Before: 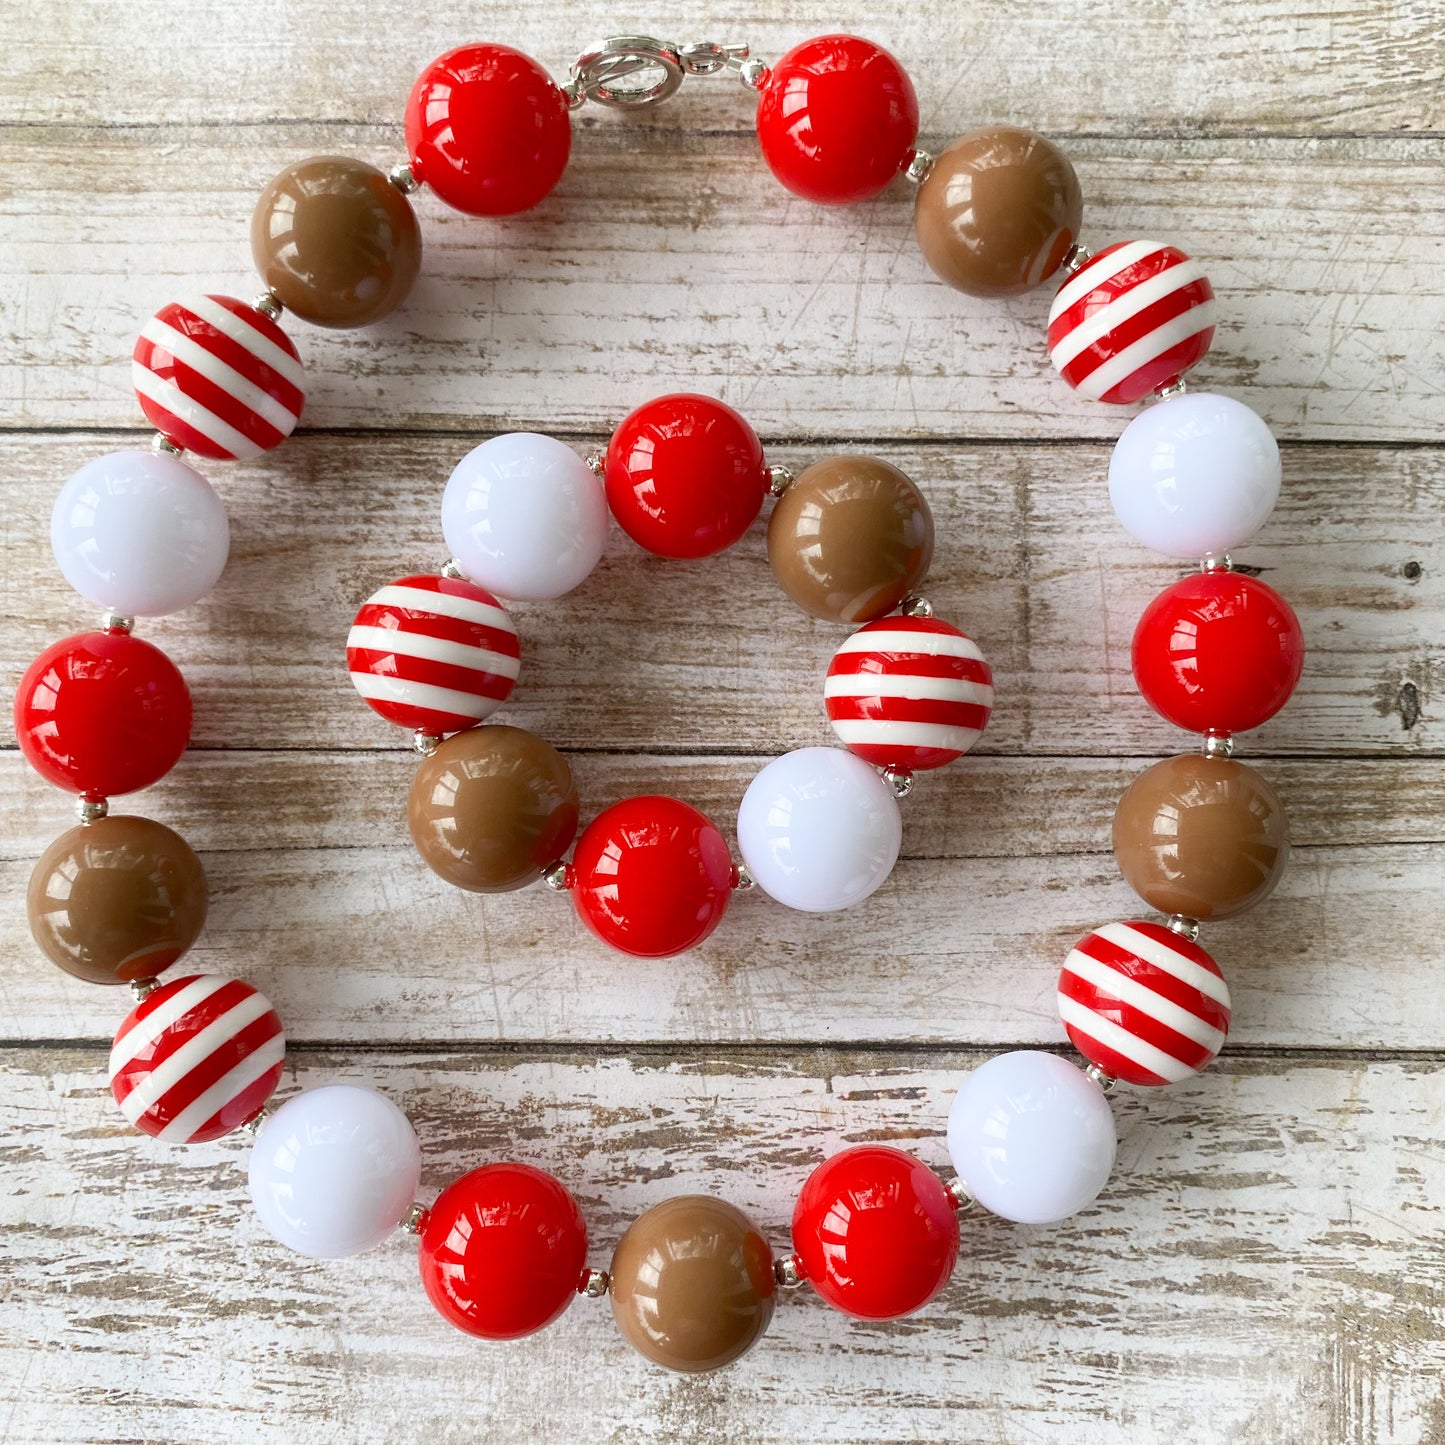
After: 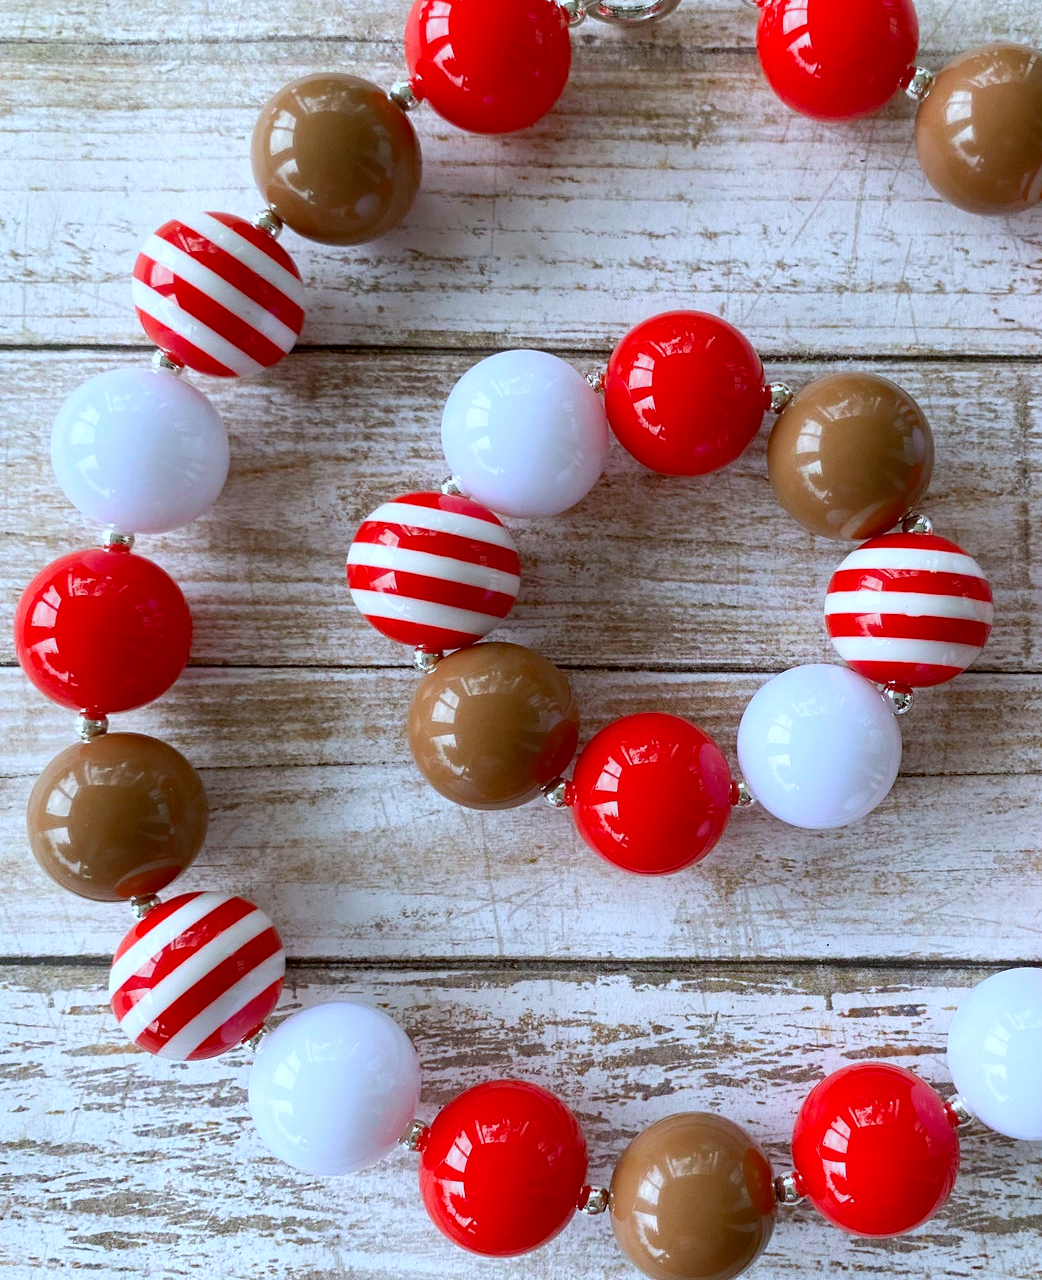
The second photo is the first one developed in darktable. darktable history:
crop: top 5.81%, right 27.857%, bottom 5.569%
haze removal: compatibility mode true, adaptive false
color calibration: x 0.38, y 0.39, temperature 4086.08 K
contrast brightness saturation: saturation 0.121
